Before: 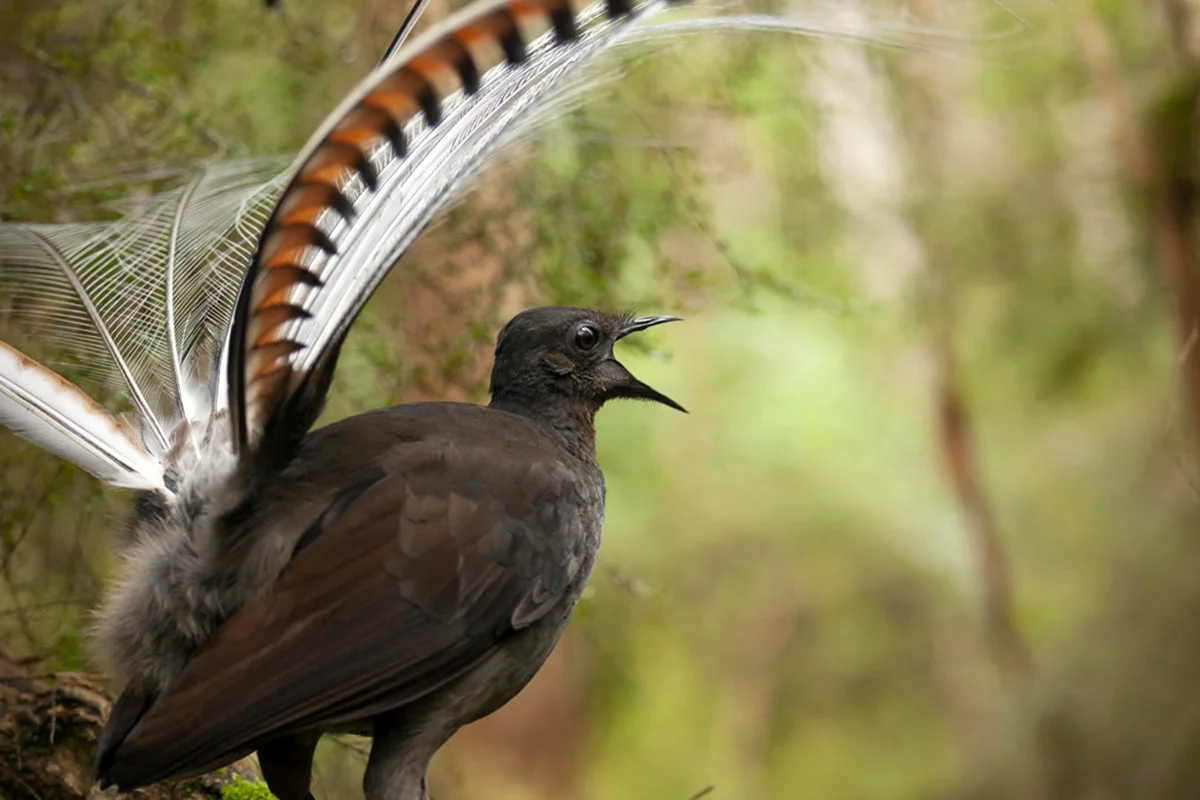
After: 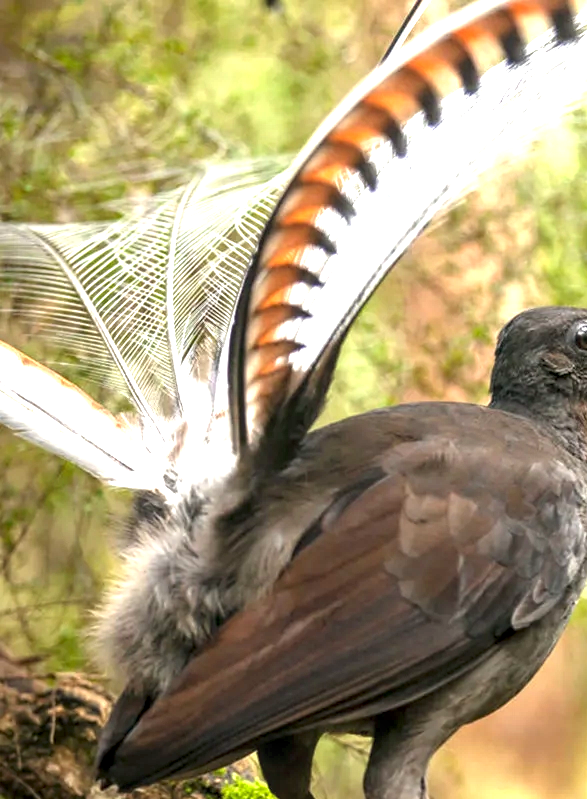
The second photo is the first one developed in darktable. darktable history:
crop and rotate: left 0.025%, top 0%, right 50.976%
local contrast: on, module defaults
exposure: black level correction 0, exposure 1.685 EV, compensate highlight preservation false
